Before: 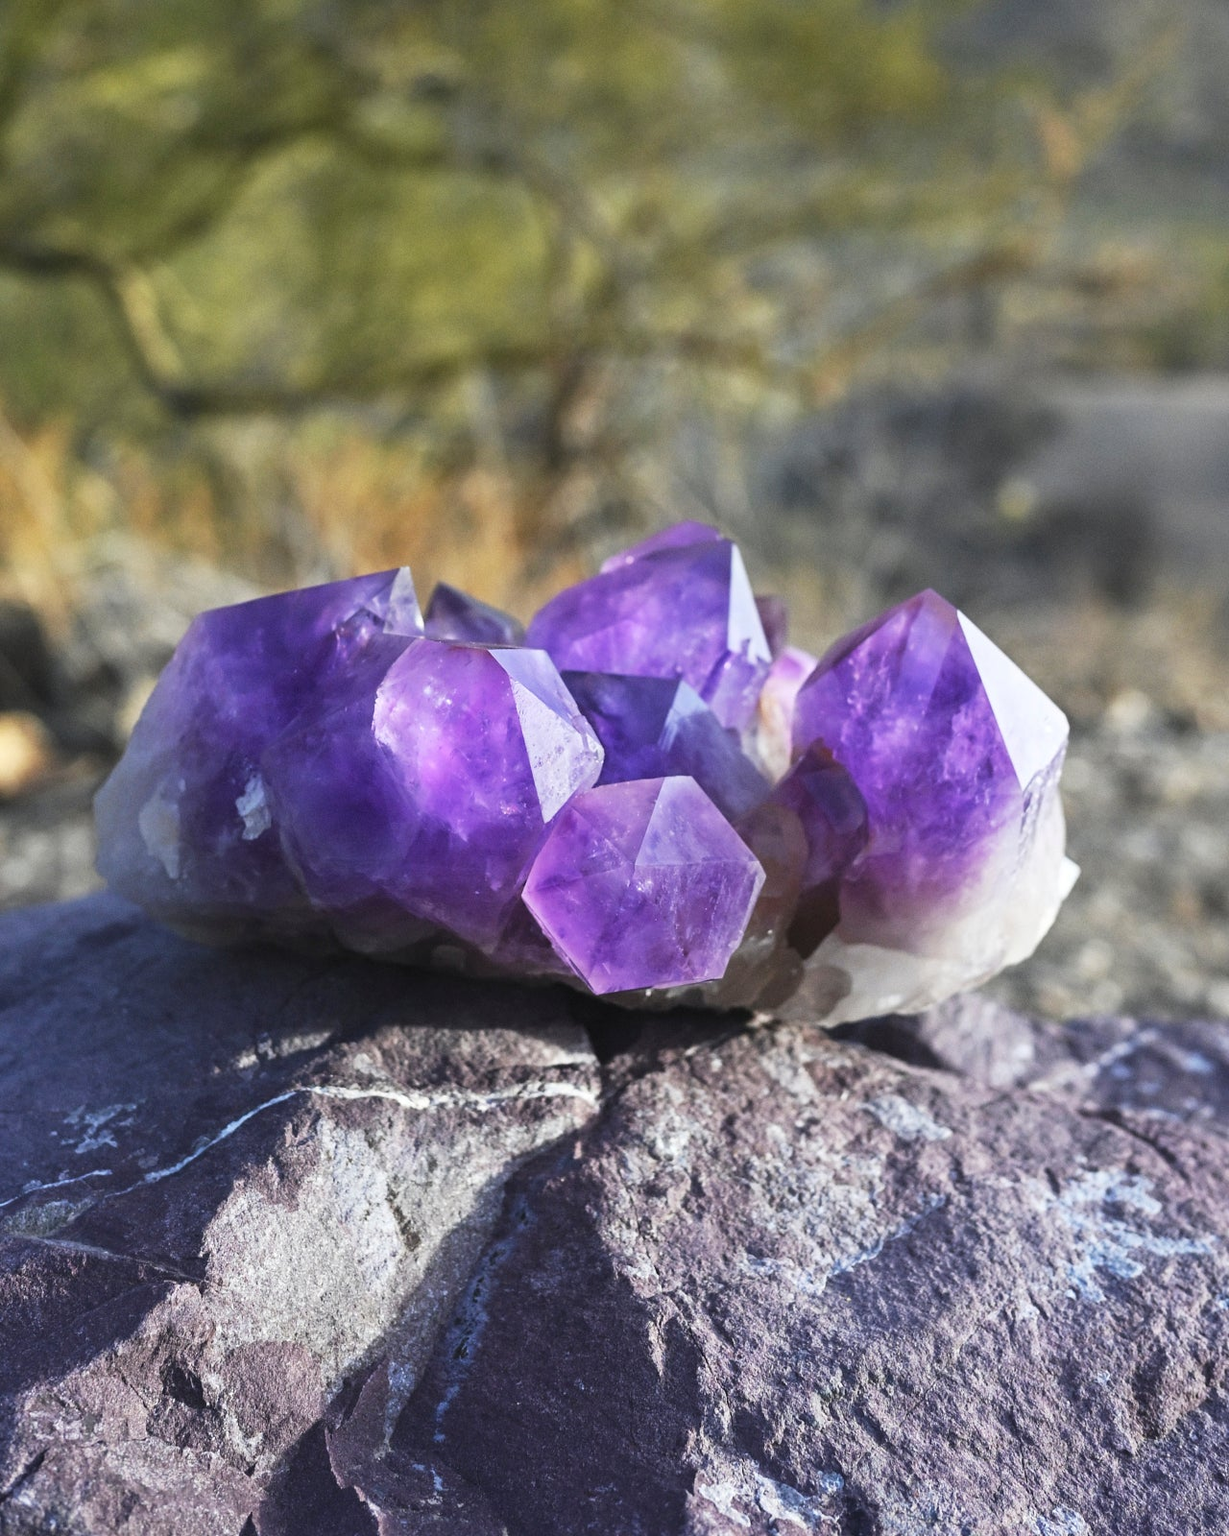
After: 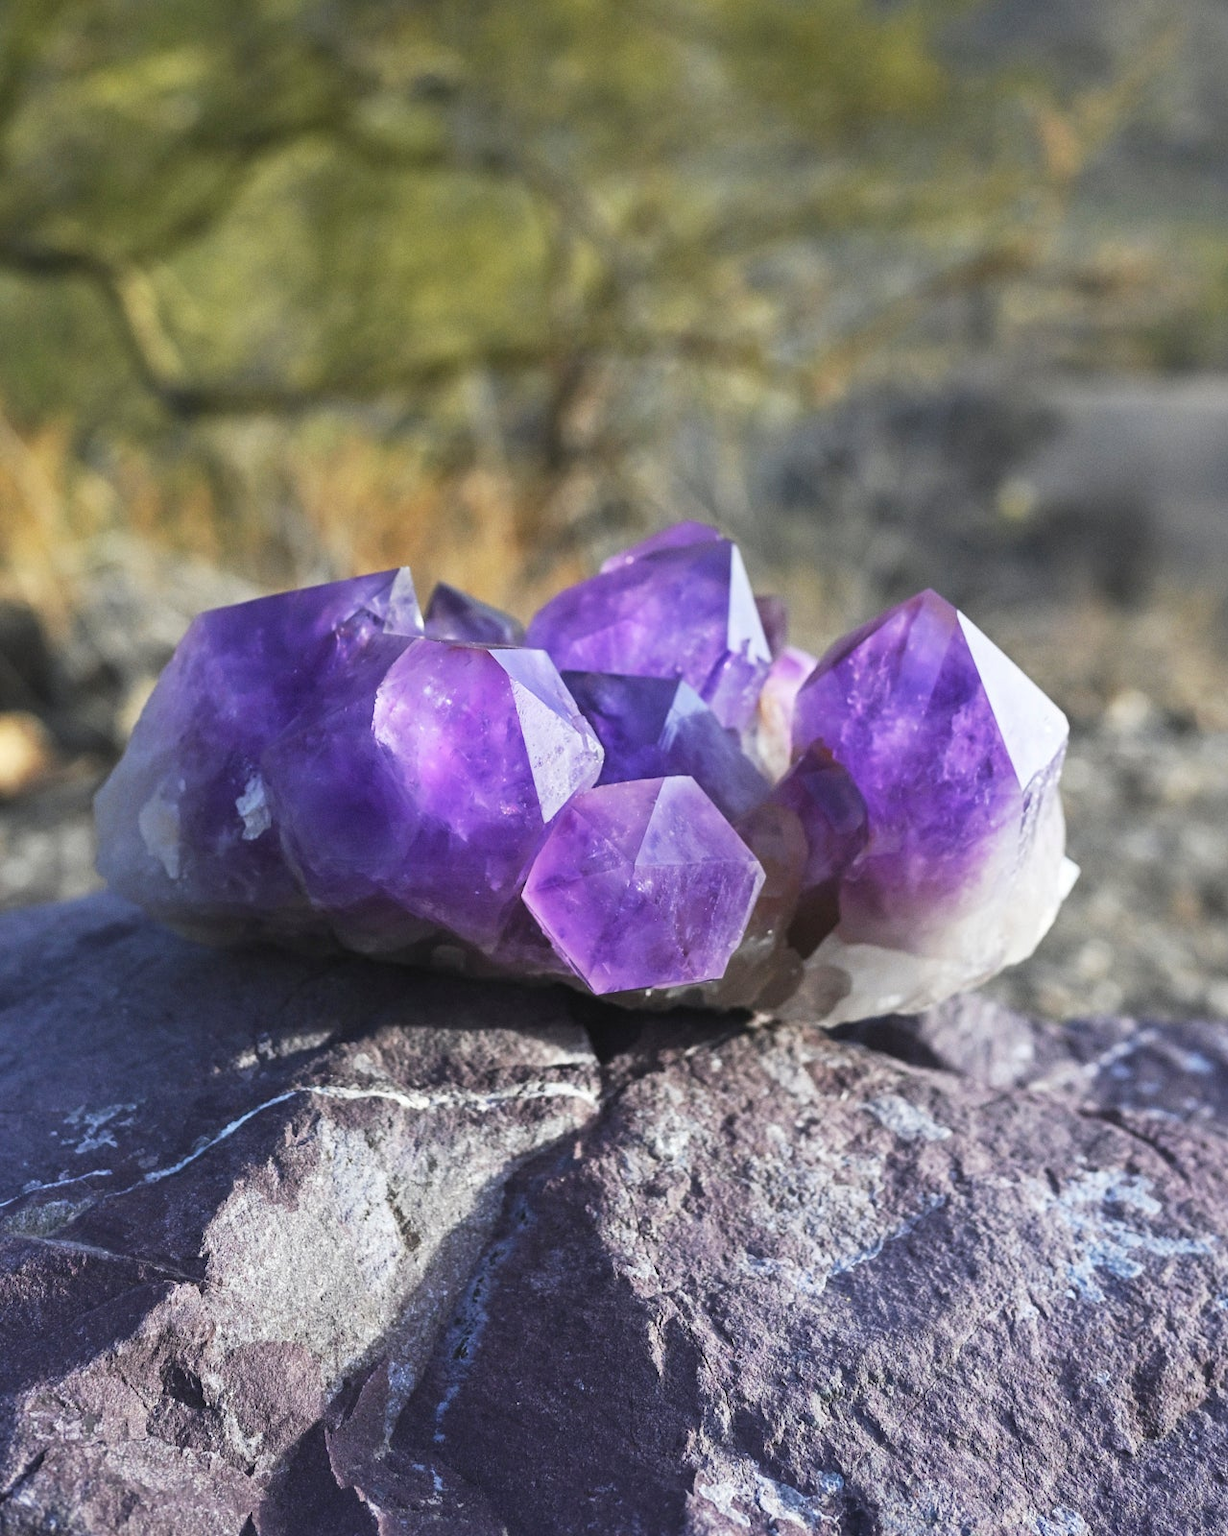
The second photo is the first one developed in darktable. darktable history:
shadows and highlights: shadows 24.9, highlights -25.92
